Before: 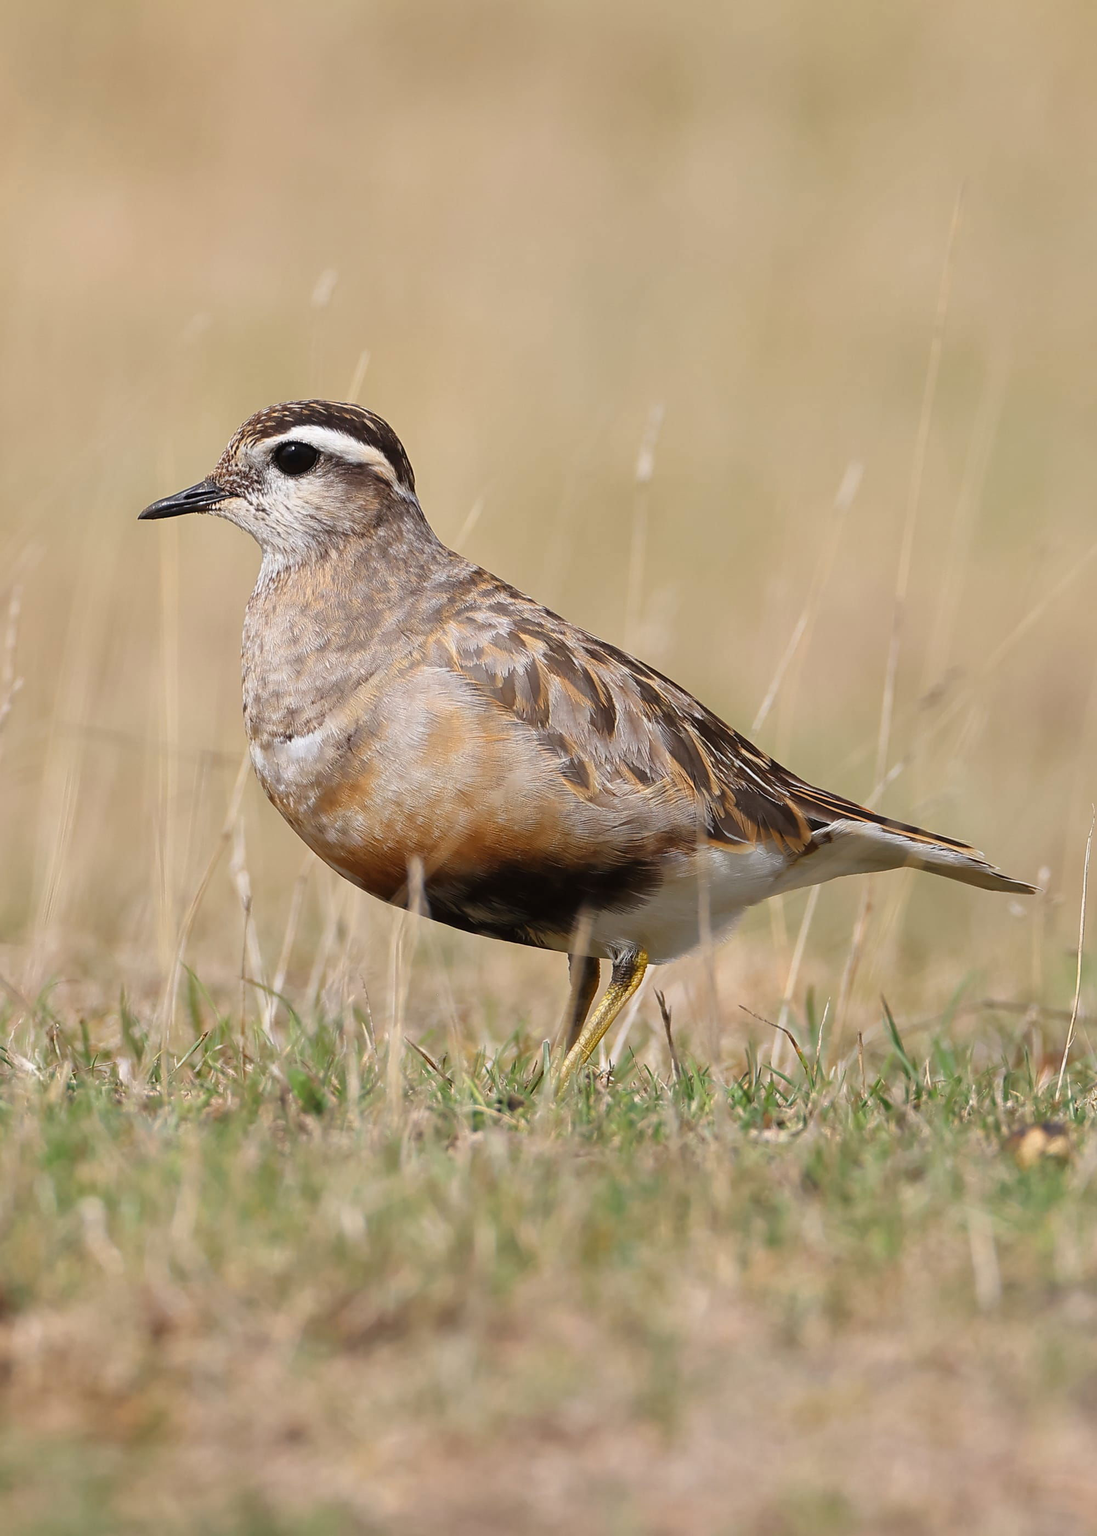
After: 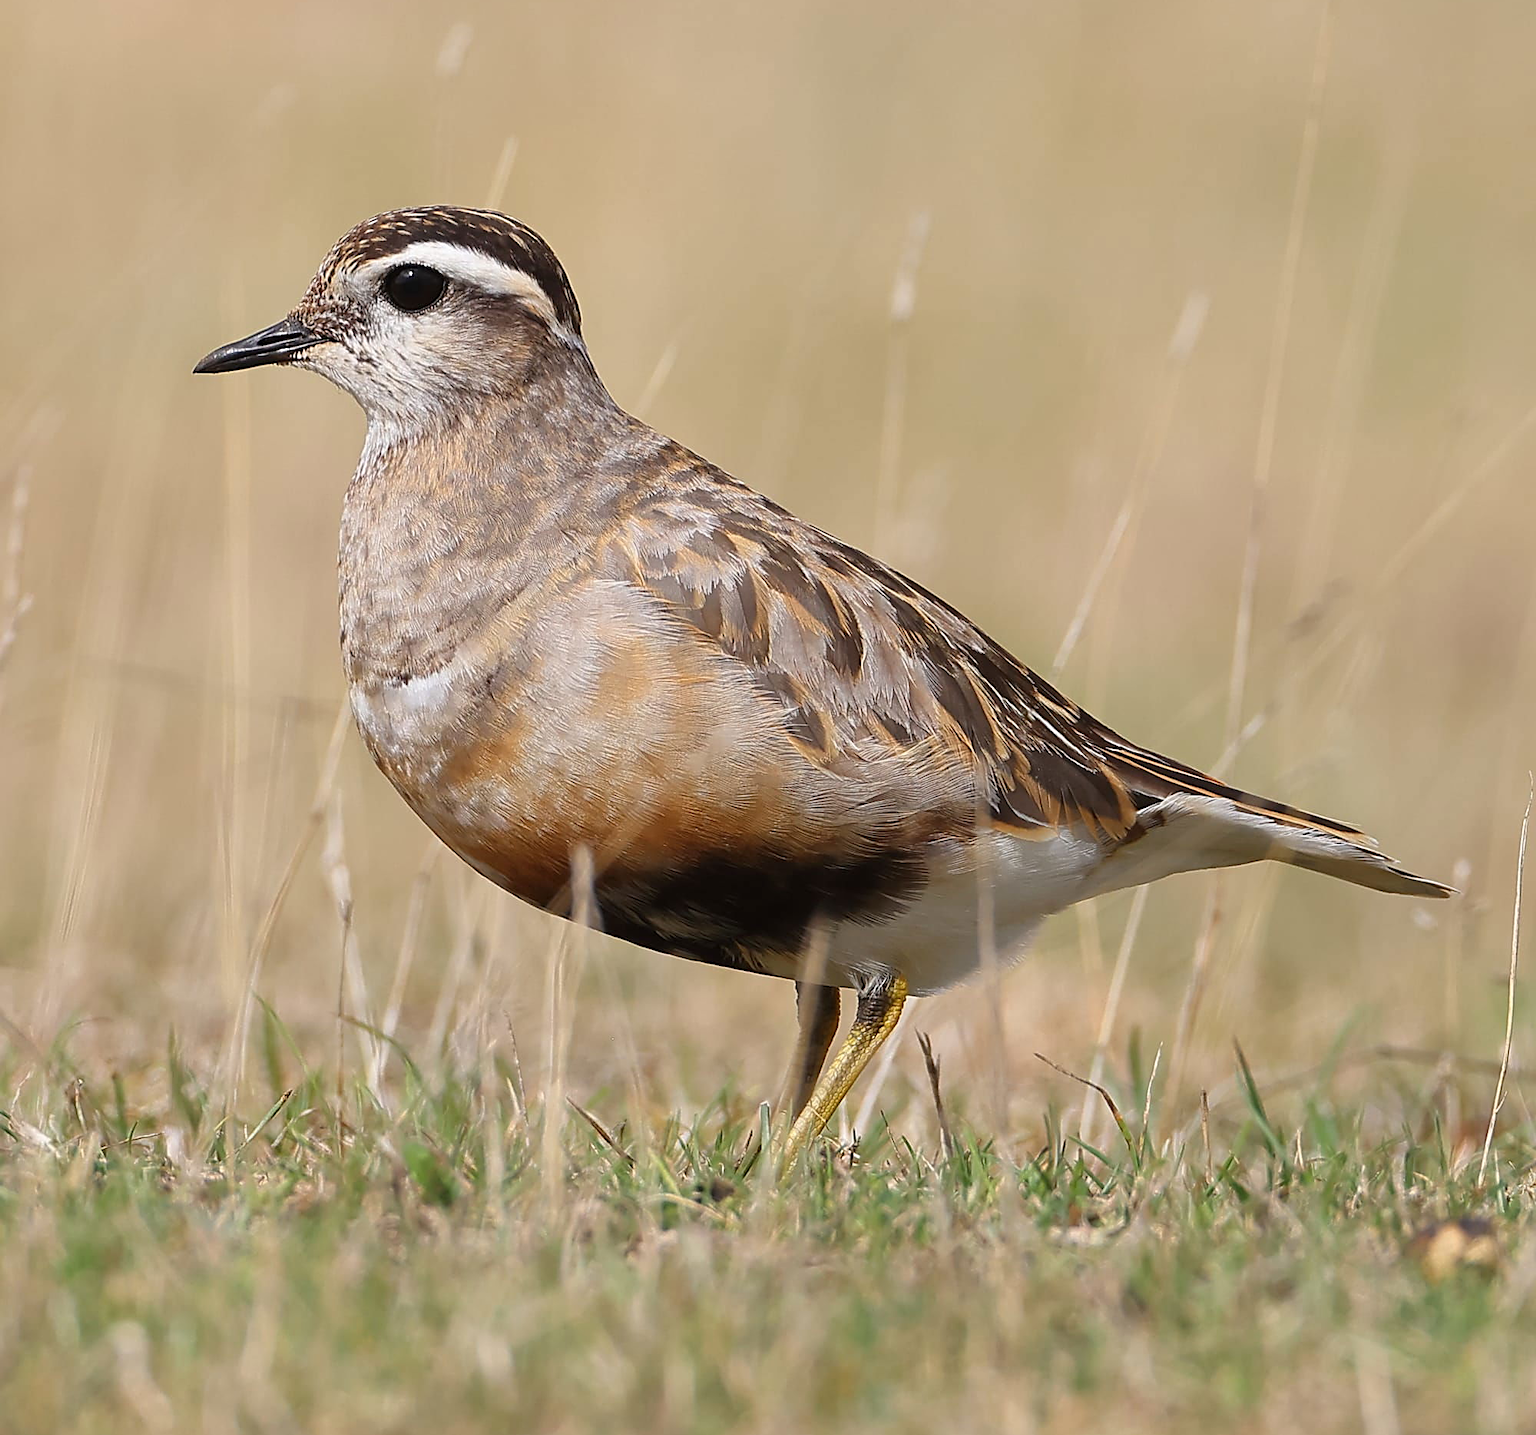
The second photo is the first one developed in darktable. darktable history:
sharpen: on, module defaults
crop: top 16.49%, bottom 16.732%
